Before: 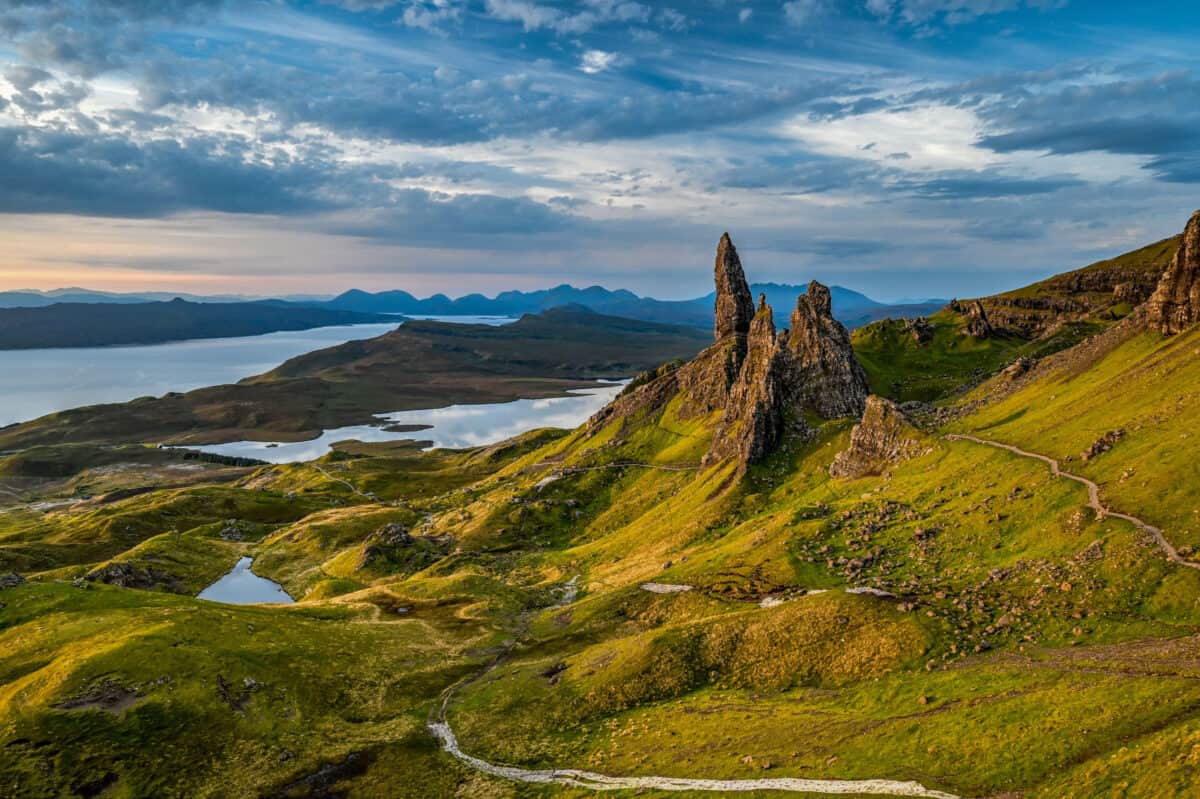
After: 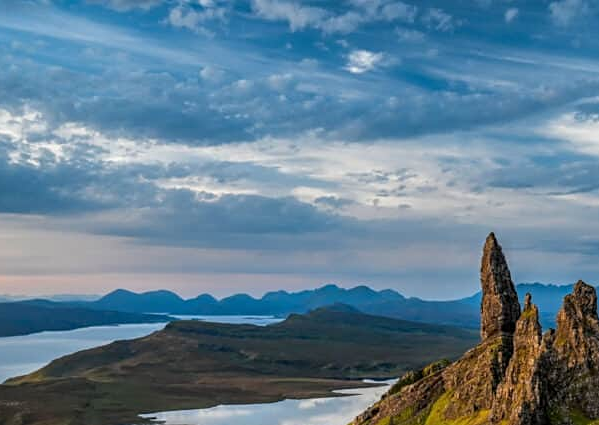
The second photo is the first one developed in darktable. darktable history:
crop: left 19.574%, right 30.492%, bottom 46.77%
exposure: compensate highlight preservation false
sharpen: amount 0.214
